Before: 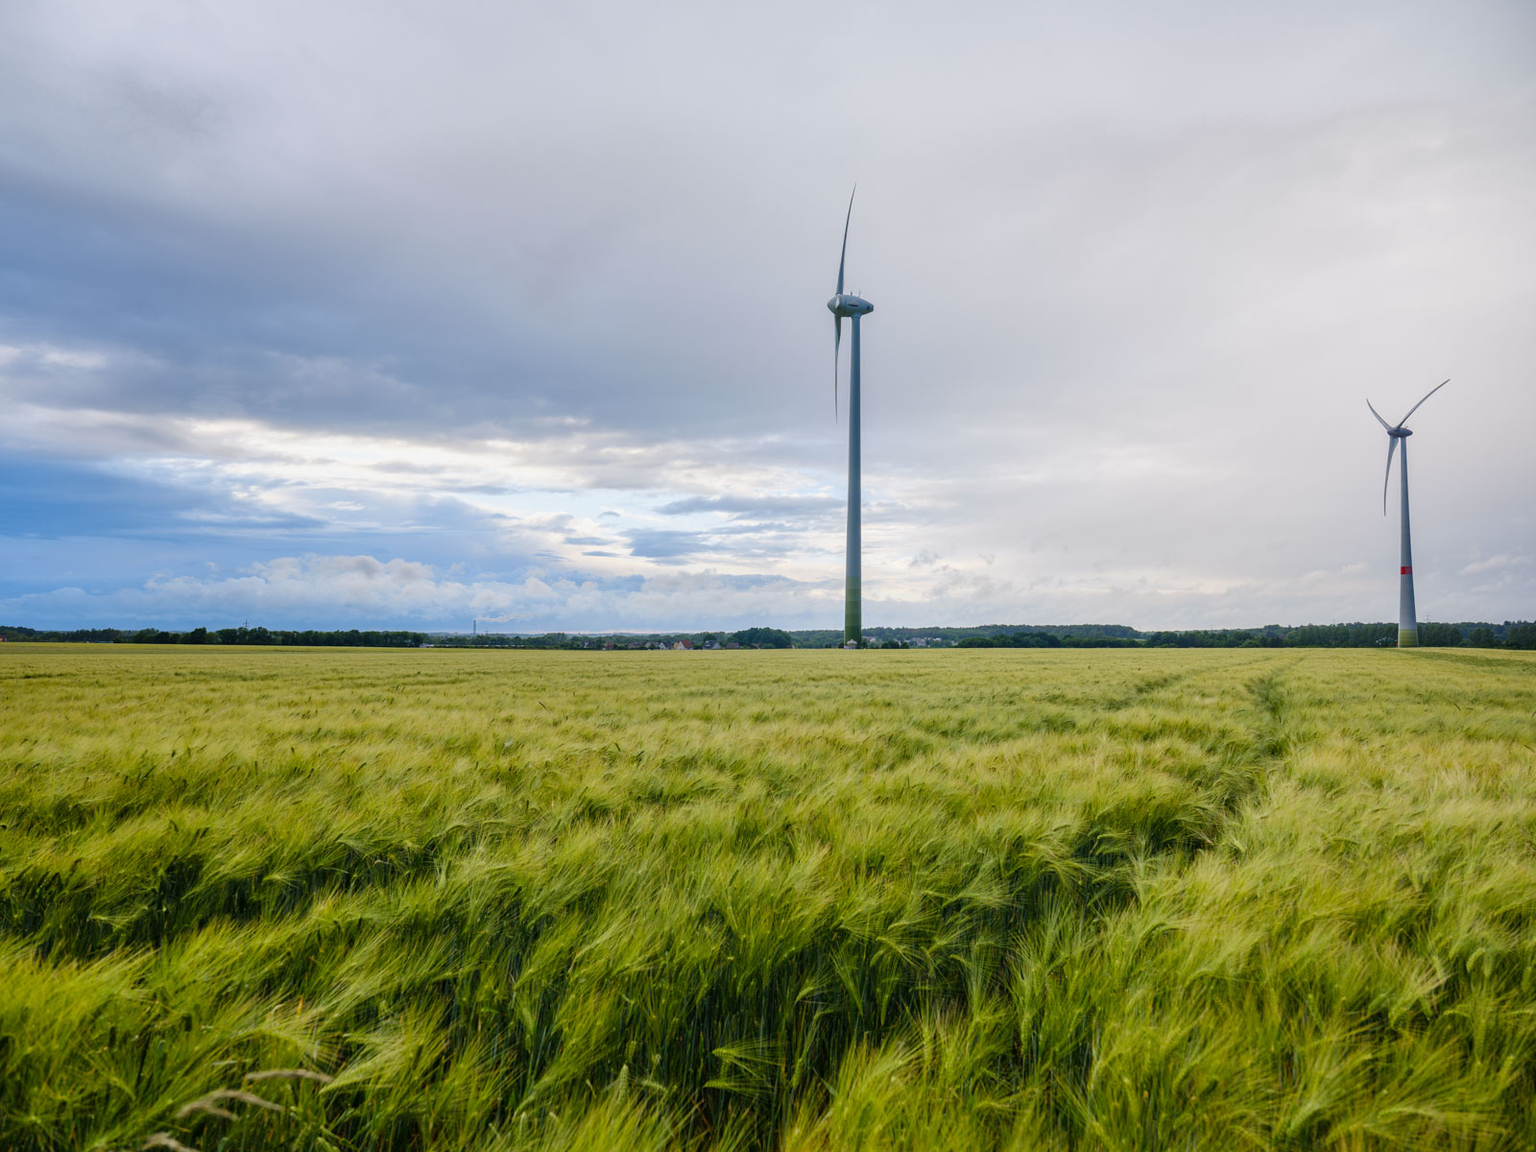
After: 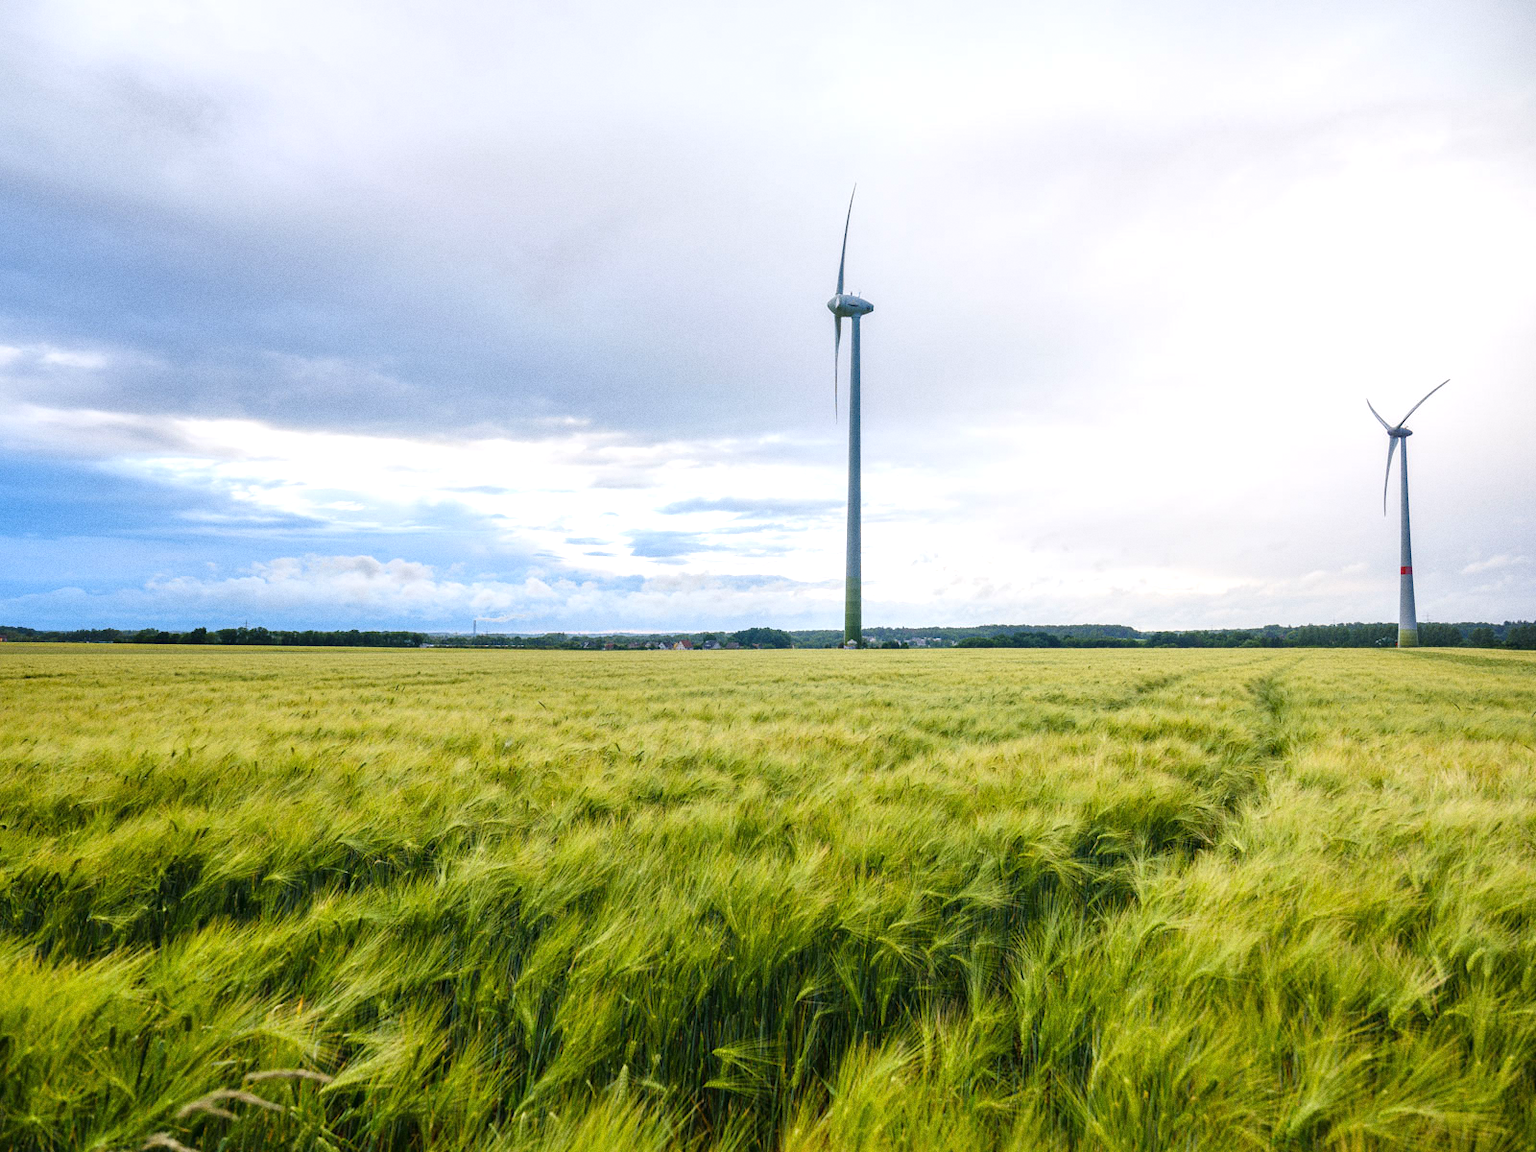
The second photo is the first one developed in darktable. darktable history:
exposure: exposure 0.6 EV, compensate highlight preservation false
grain: coarseness 0.09 ISO
